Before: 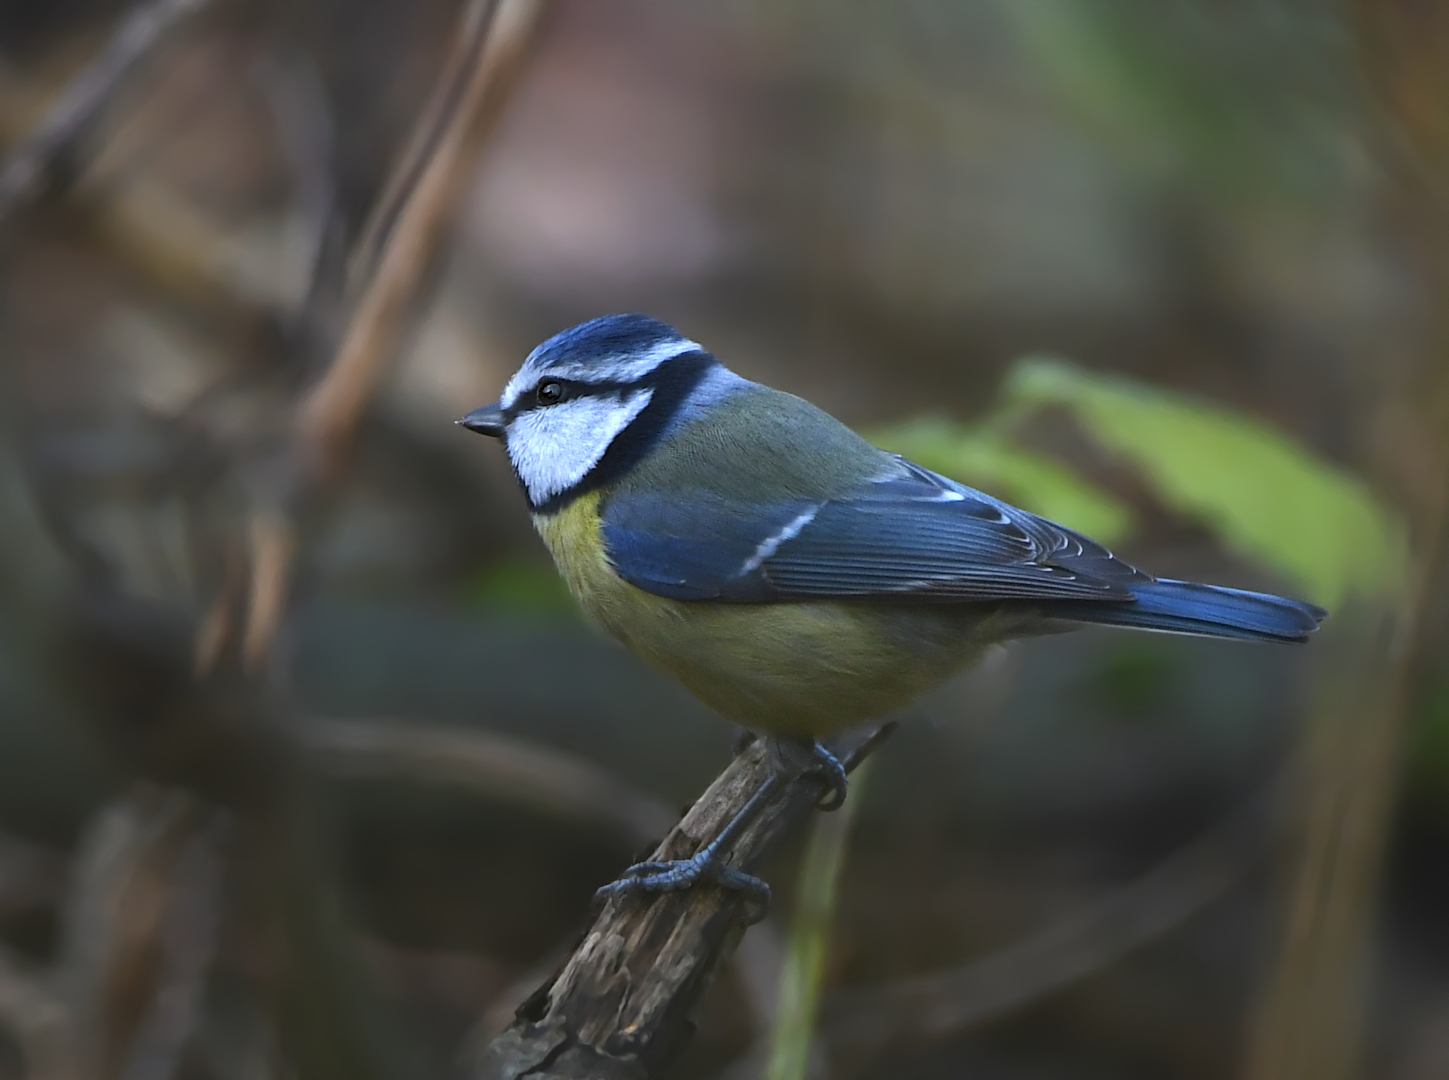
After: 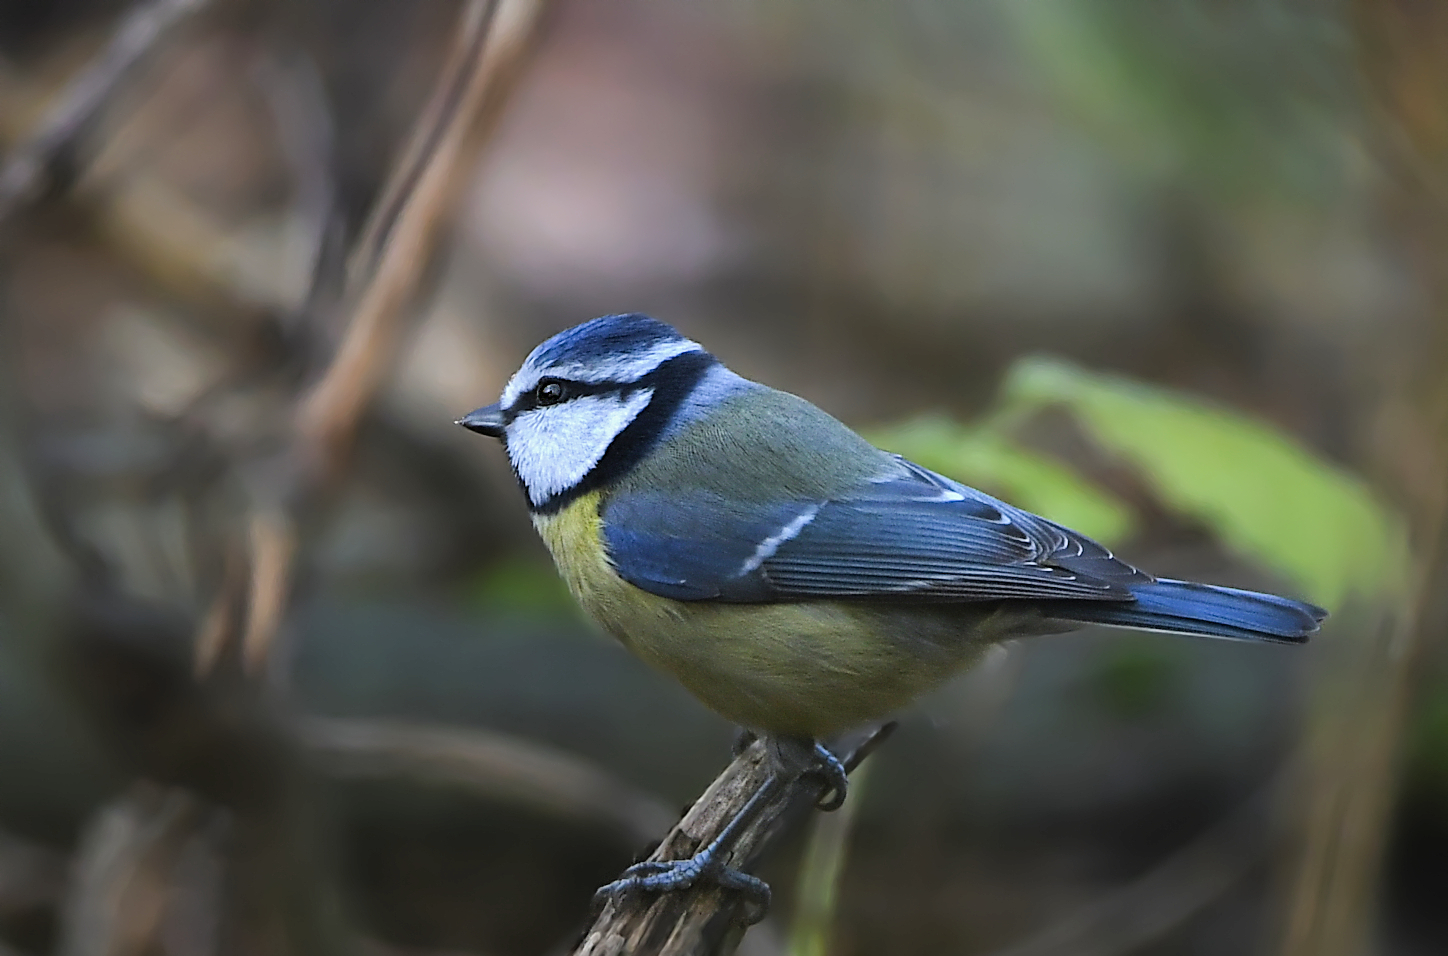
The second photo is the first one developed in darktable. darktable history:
filmic rgb: black relative exposure -7.65 EV, white relative exposure 4.56 EV, threshold 2.98 EV, hardness 3.61, contrast 0.995, iterations of high-quality reconstruction 0, enable highlight reconstruction true
crop and rotate: top 0%, bottom 11.397%
exposure: black level correction -0.001, exposure 0.079 EV, compensate highlight preservation false
sharpen: on, module defaults
levels: mode automatic, levels [0.016, 0.5, 0.996]
